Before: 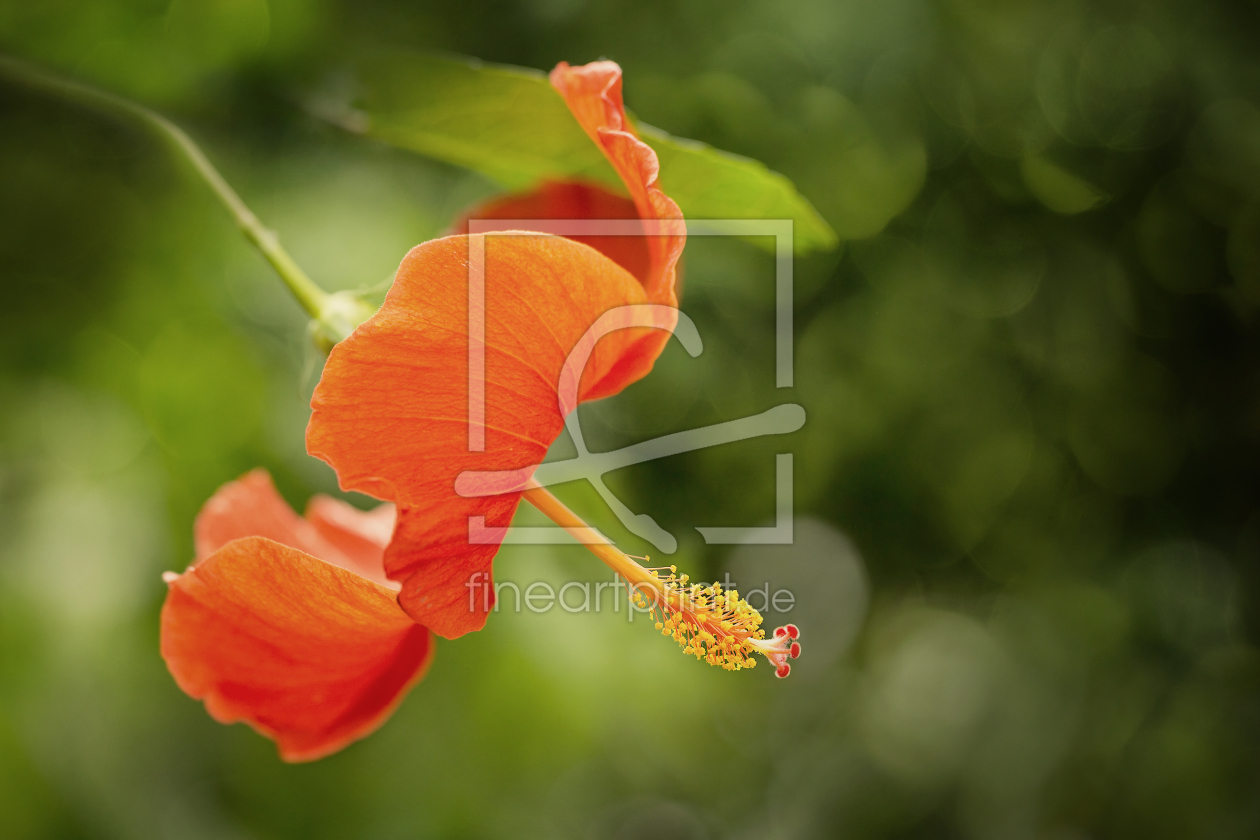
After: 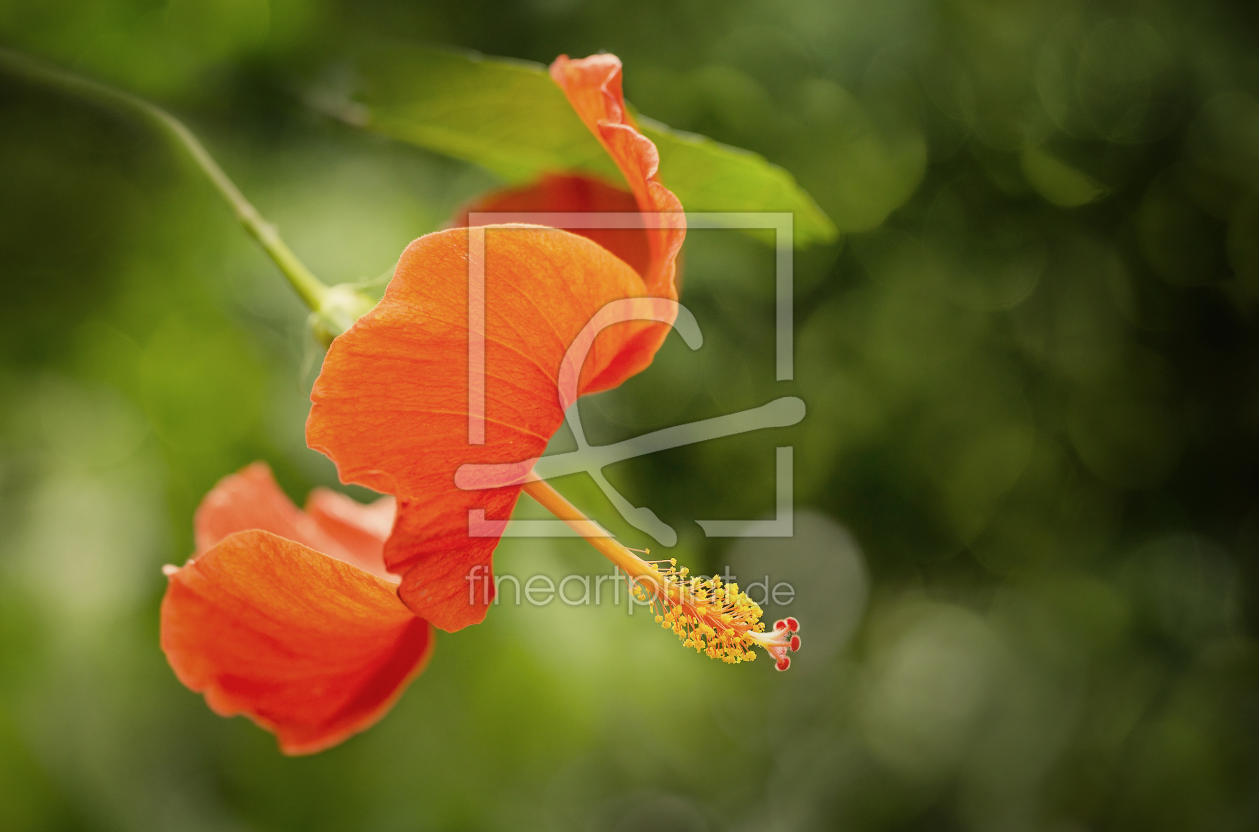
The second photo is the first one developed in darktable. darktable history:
crop: top 0.937%, right 0.013%
tone equalizer: on, module defaults
